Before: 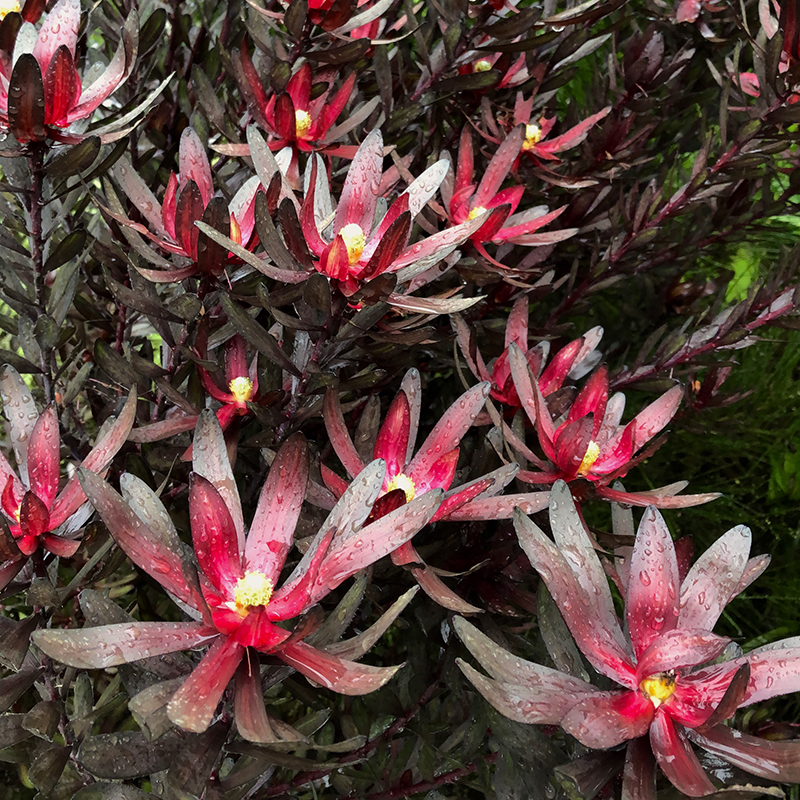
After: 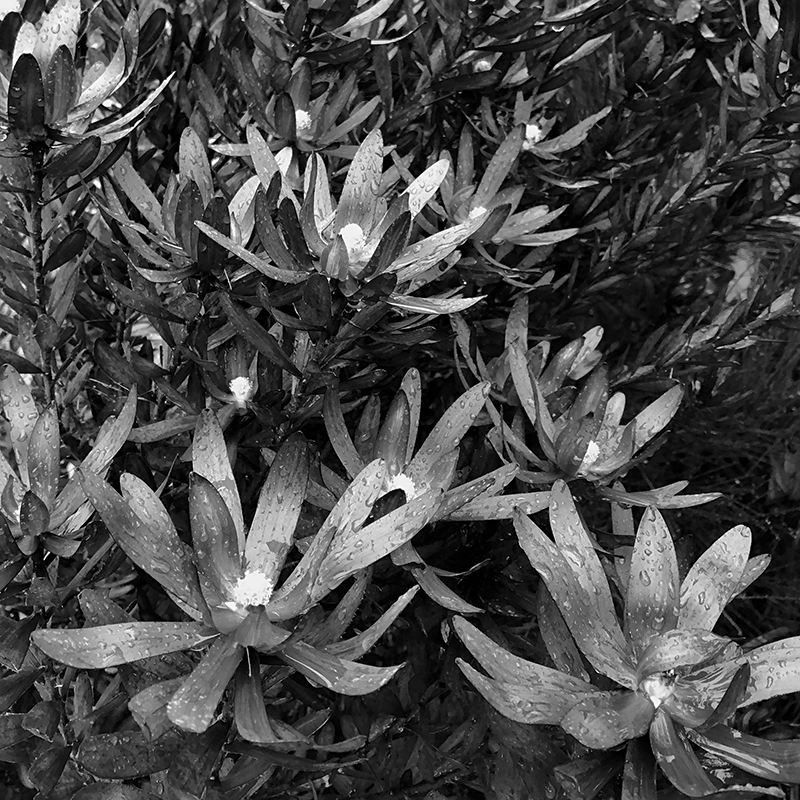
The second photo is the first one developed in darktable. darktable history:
contrast brightness saturation: saturation -1
color balance rgb: perceptual saturation grading › global saturation 20%, perceptual saturation grading › highlights -25%, perceptual saturation grading › shadows 25%
sharpen: amount 0.2
